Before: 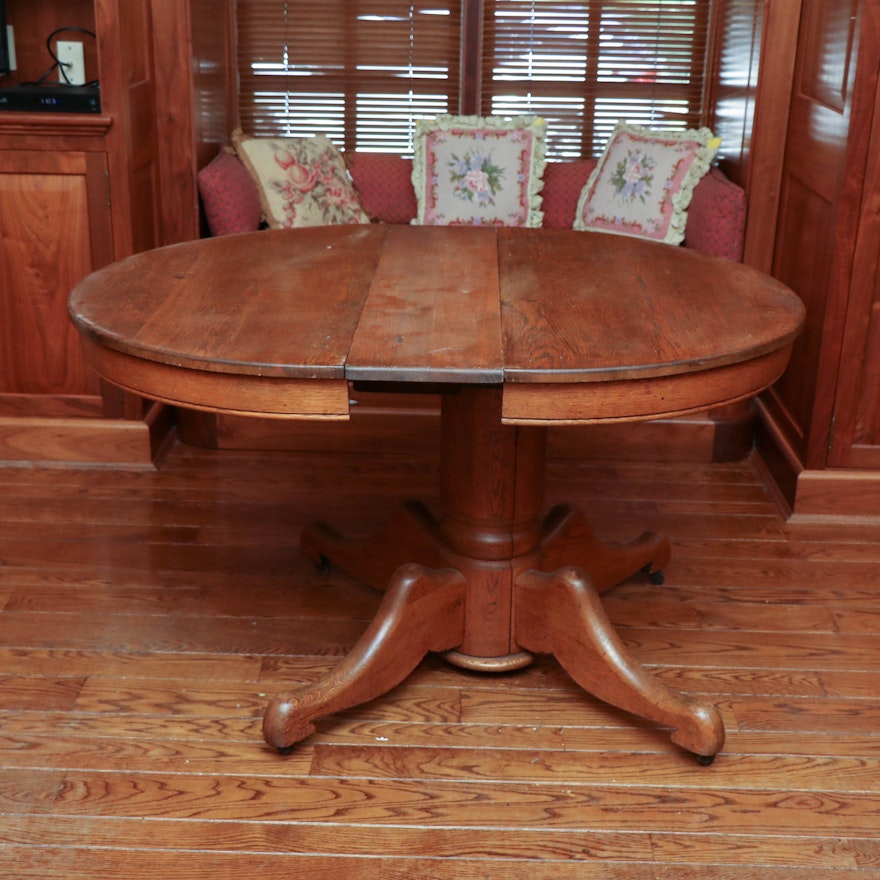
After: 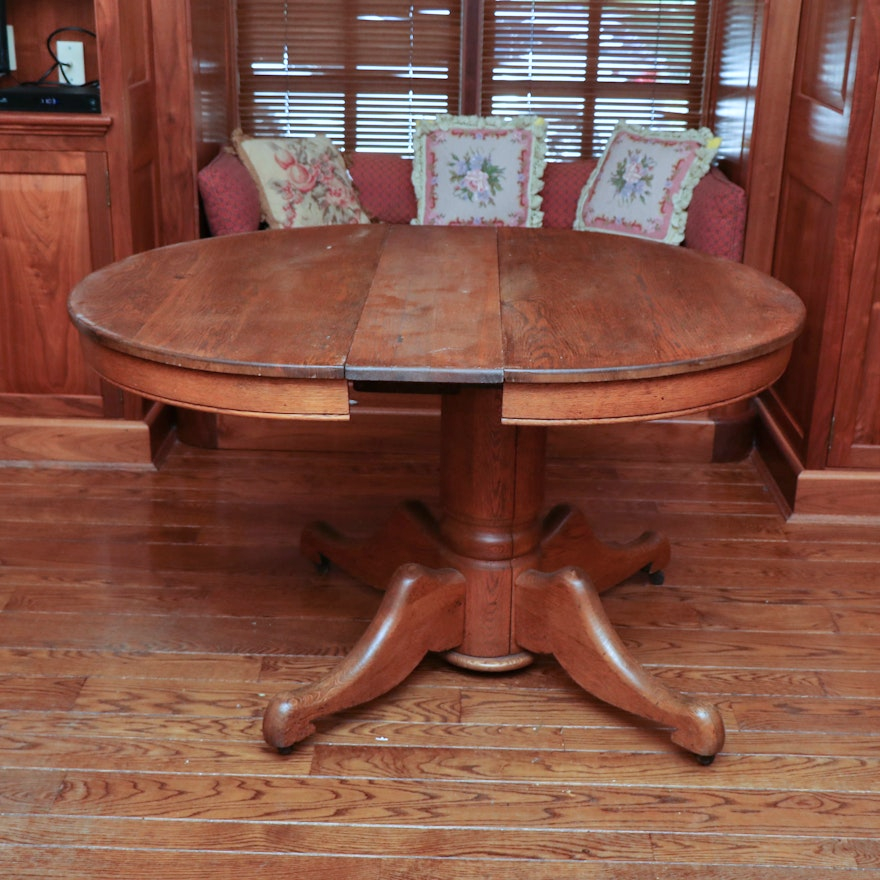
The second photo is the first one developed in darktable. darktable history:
color calibration: x 0.37, y 0.382, temperature 4313.32 K
shadows and highlights: low approximation 0.01, soften with gaussian
